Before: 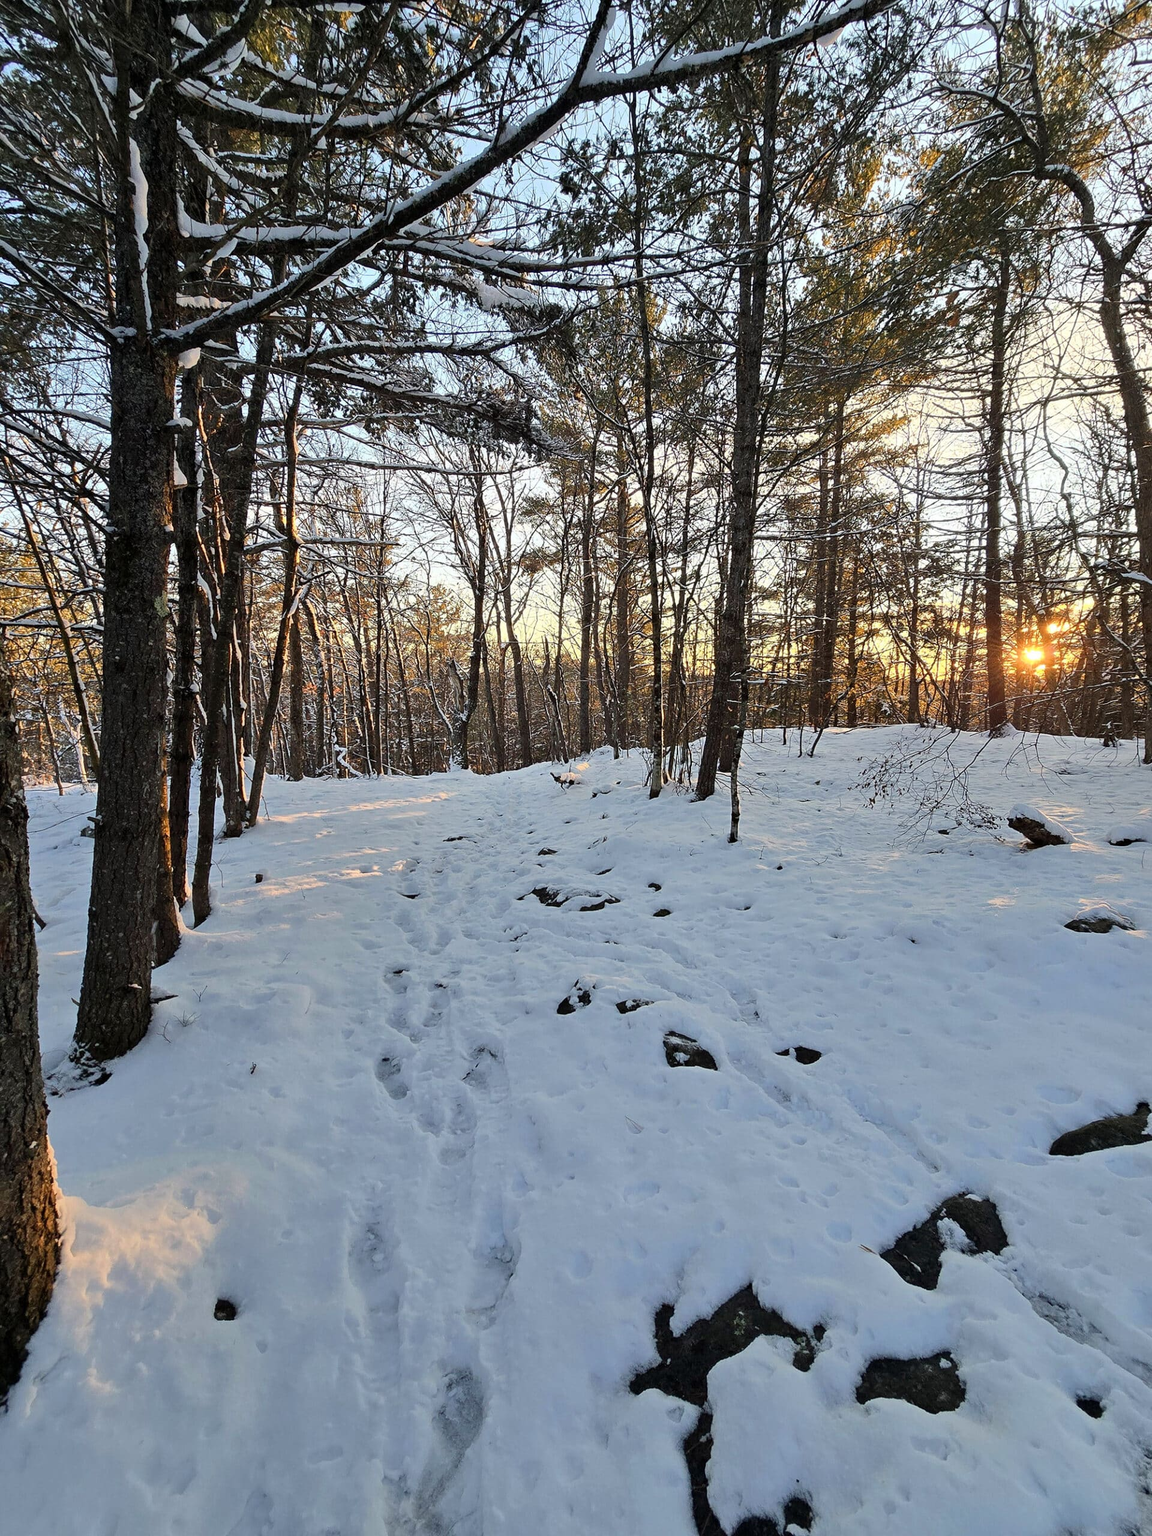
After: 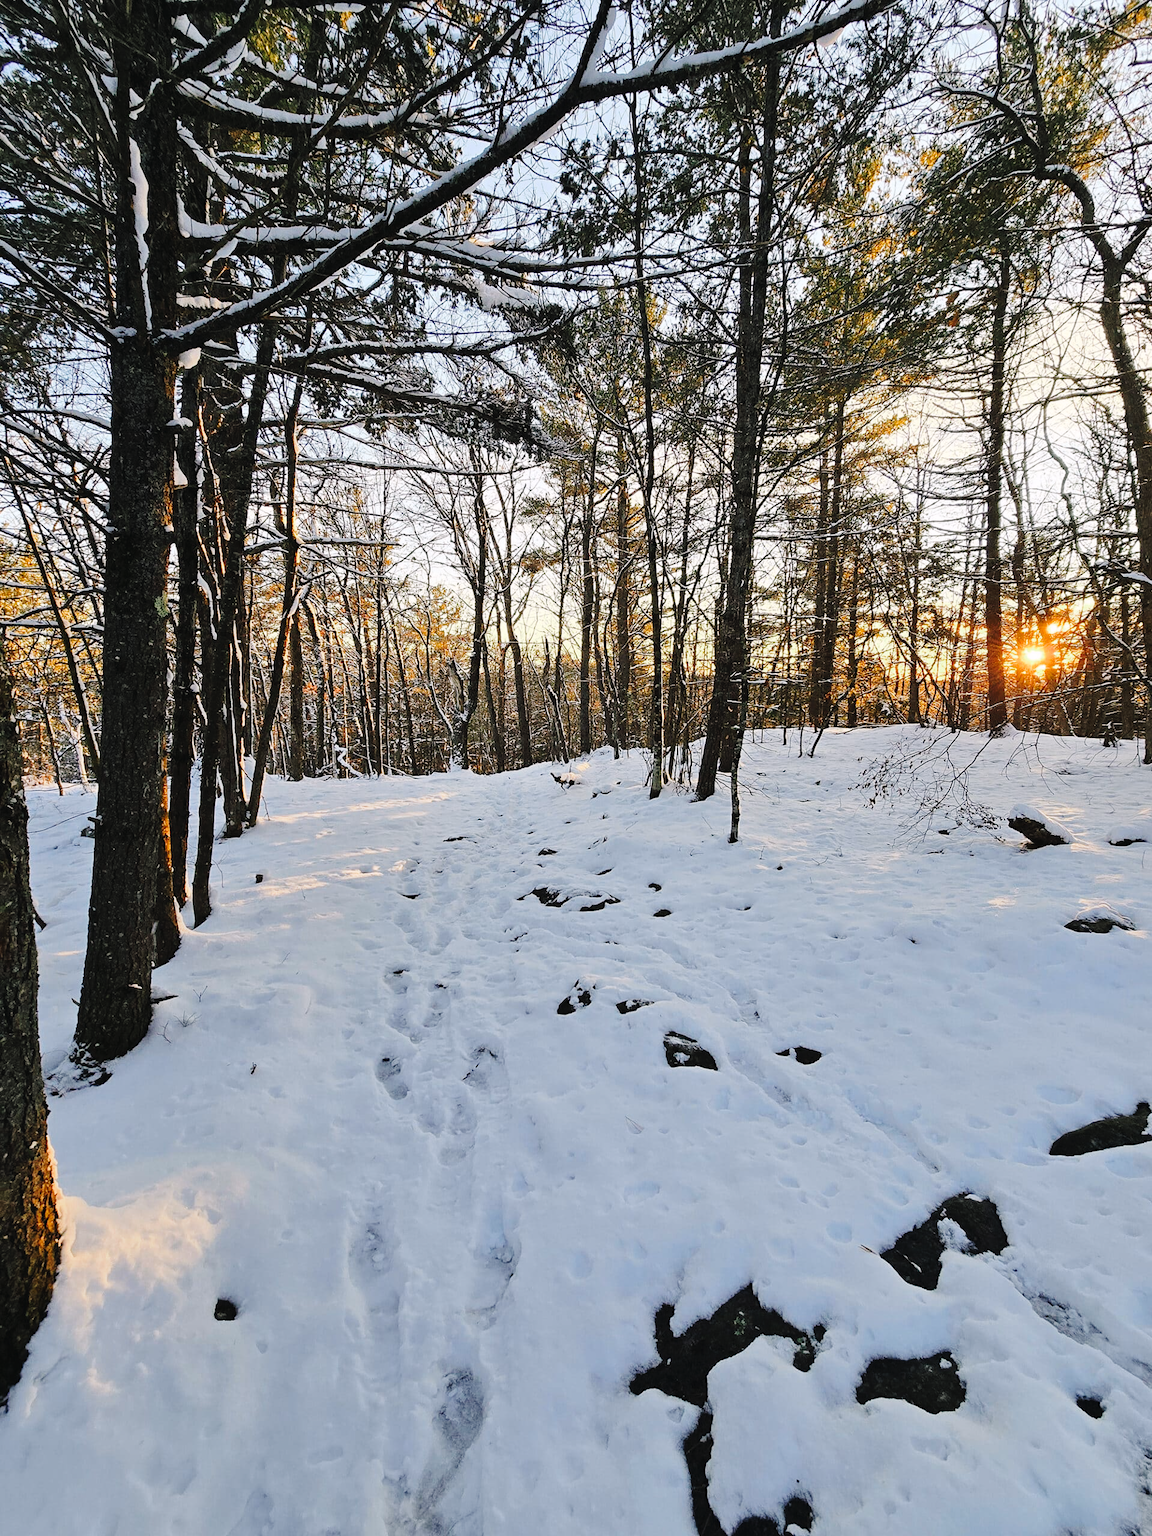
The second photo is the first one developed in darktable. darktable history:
tone curve: curves: ch0 [(0, 0) (0.003, 0.023) (0.011, 0.029) (0.025, 0.037) (0.044, 0.047) (0.069, 0.057) (0.1, 0.075) (0.136, 0.103) (0.177, 0.145) (0.224, 0.193) (0.277, 0.266) (0.335, 0.362) (0.399, 0.473) (0.468, 0.569) (0.543, 0.655) (0.623, 0.73) (0.709, 0.804) (0.801, 0.874) (0.898, 0.924) (1, 1)], preserve colors none
color look up table: target L [96.11, 94.53, 92.42, 85.78, 76.12, 70.35, 59.32, 62, 56.31, 45.79, 38.78, 22.64, 200.62, 91.06, 84.83, 77.73, 73.64, 68.21, 60.73, 55.59, 54.88, 50.63, 46.06, 38.93, 37.35, 31.21, 21.26, 18.01, 0.526, 83.05, 81.04, 61.88, 60.03, 56.92, 57.02, 69.06, 51.38, 46.41, 40.68, 30.6, 32.83, 18.31, 4.95, 77.92, 56.59, 52.61, 54.67, 36.79, 28.16], target a [-12.4, -9.945, -27.49, -32.94, -25.93, -10.01, -38.39, -12.76, -8.133, -25.31, -23.62, -19.36, 0, 1.809, -1.866, 6.75, 31.29, 32.3, 26.91, 50.4, 57.15, 34.96, -3.539, 30.47, 47.01, 3.849, 16.61, 24.1, -0.782, 6.753, 29.17, 16.44, 58.84, 3.626, 19.94, 44.26, 48.17, 47.93, 9.705, 27.43, 39.32, 23.46, 11.27, -23.08, -3.056, -21.65, -26.77, -10.66, 3.255], target b [34.14, 16.61, 34.67, 22.07, 8.691, 1.33, 30.23, 43.75, 24.74, 14.18, 23.02, 12.61, 0, 30.33, 60.13, 3.947, 11.81, 37.87, 50.02, 52.34, 24.14, 28.8, 37.98, 40.2, 41.5, 4.488, 30.55, 10.41, -0.154, -21.2, -19.98, -49.09, -15.21, -6.804, -23, -36.63, -29.21, -6.42, -57.91, -11.48, -59.58, -40.42, -18.16, -20.94, -39.66, -29.4, -0.425, -15.18, -28.51], num patches 49
